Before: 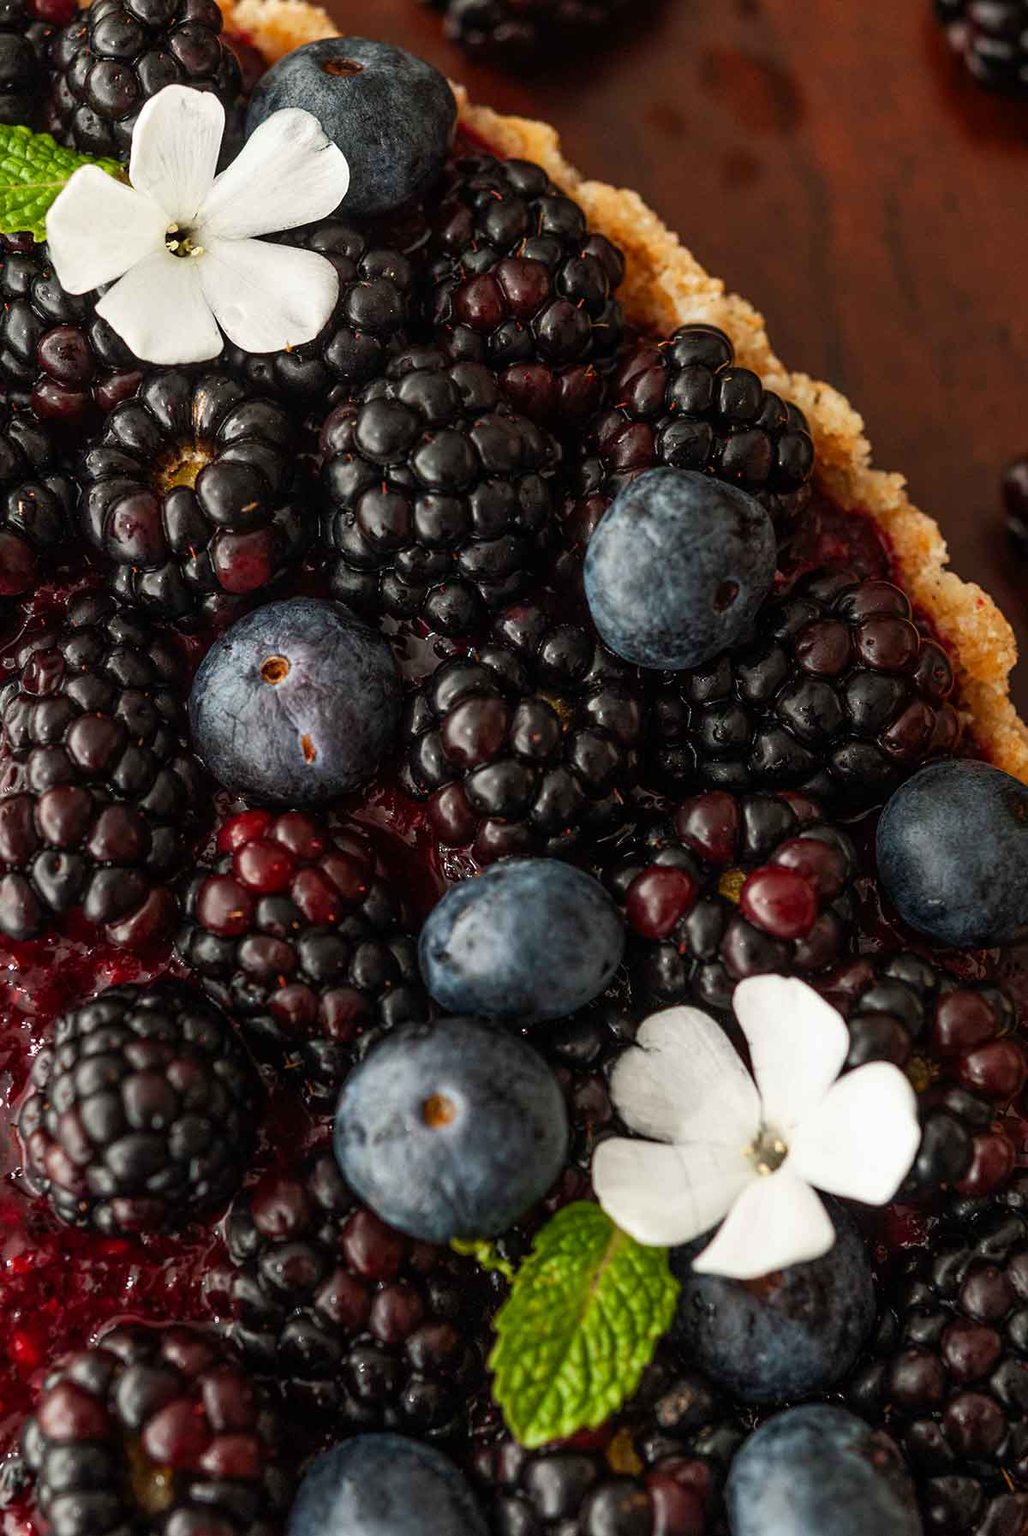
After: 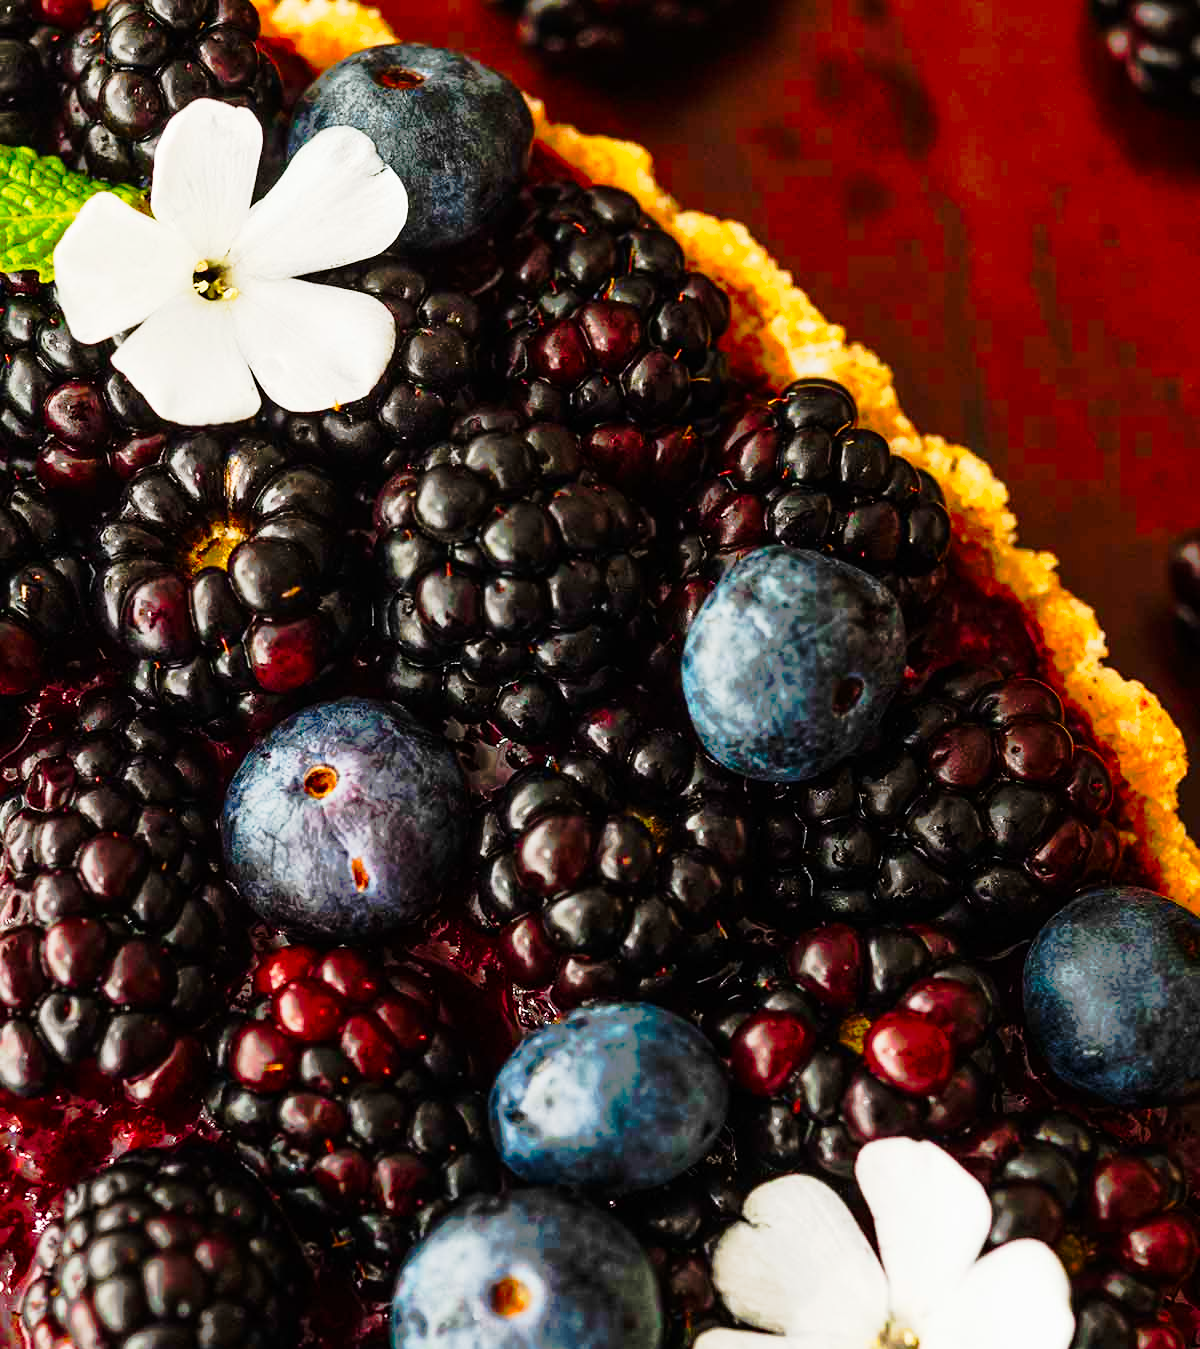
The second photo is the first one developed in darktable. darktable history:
exposure: black level correction 0, exposure 0.5 EV, compensate exposure bias true, compensate highlight preservation false
crop: bottom 24.735%
color balance rgb: linear chroma grading › global chroma 14.956%, perceptual saturation grading › global saturation 19.721%, global vibrance 20%
tone curve: curves: ch0 [(0, 0) (0.081, 0.033) (0.192, 0.124) (0.283, 0.238) (0.407, 0.476) (0.495, 0.521) (0.661, 0.756) (0.788, 0.87) (1, 0.951)]; ch1 [(0, 0) (0.161, 0.092) (0.35, 0.33) (0.392, 0.392) (0.427, 0.426) (0.479, 0.472) (0.505, 0.497) (0.521, 0.524) (0.567, 0.56) (0.583, 0.592) (0.625, 0.627) (0.678, 0.733) (1, 1)]; ch2 [(0, 0) (0.346, 0.362) (0.404, 0.427) (0.502, 0.499) (0.531, 0.523) (0.544, 0.561) (0.58, 0.59) (0.629, 0.642) (0.717, 0.678) (1, 1)], preserve colors none
